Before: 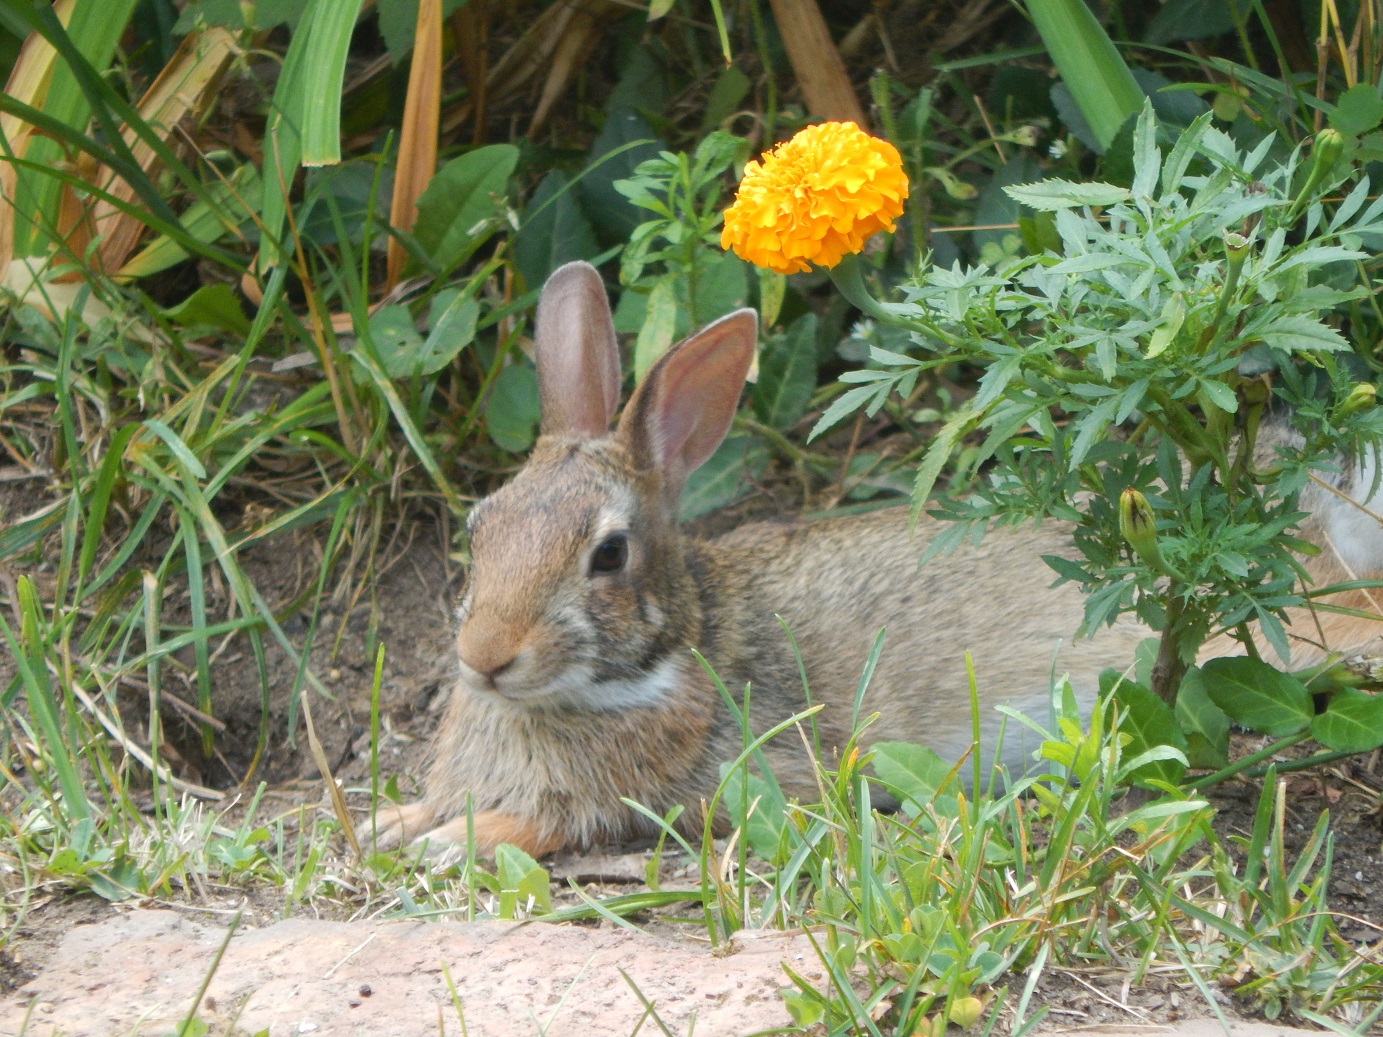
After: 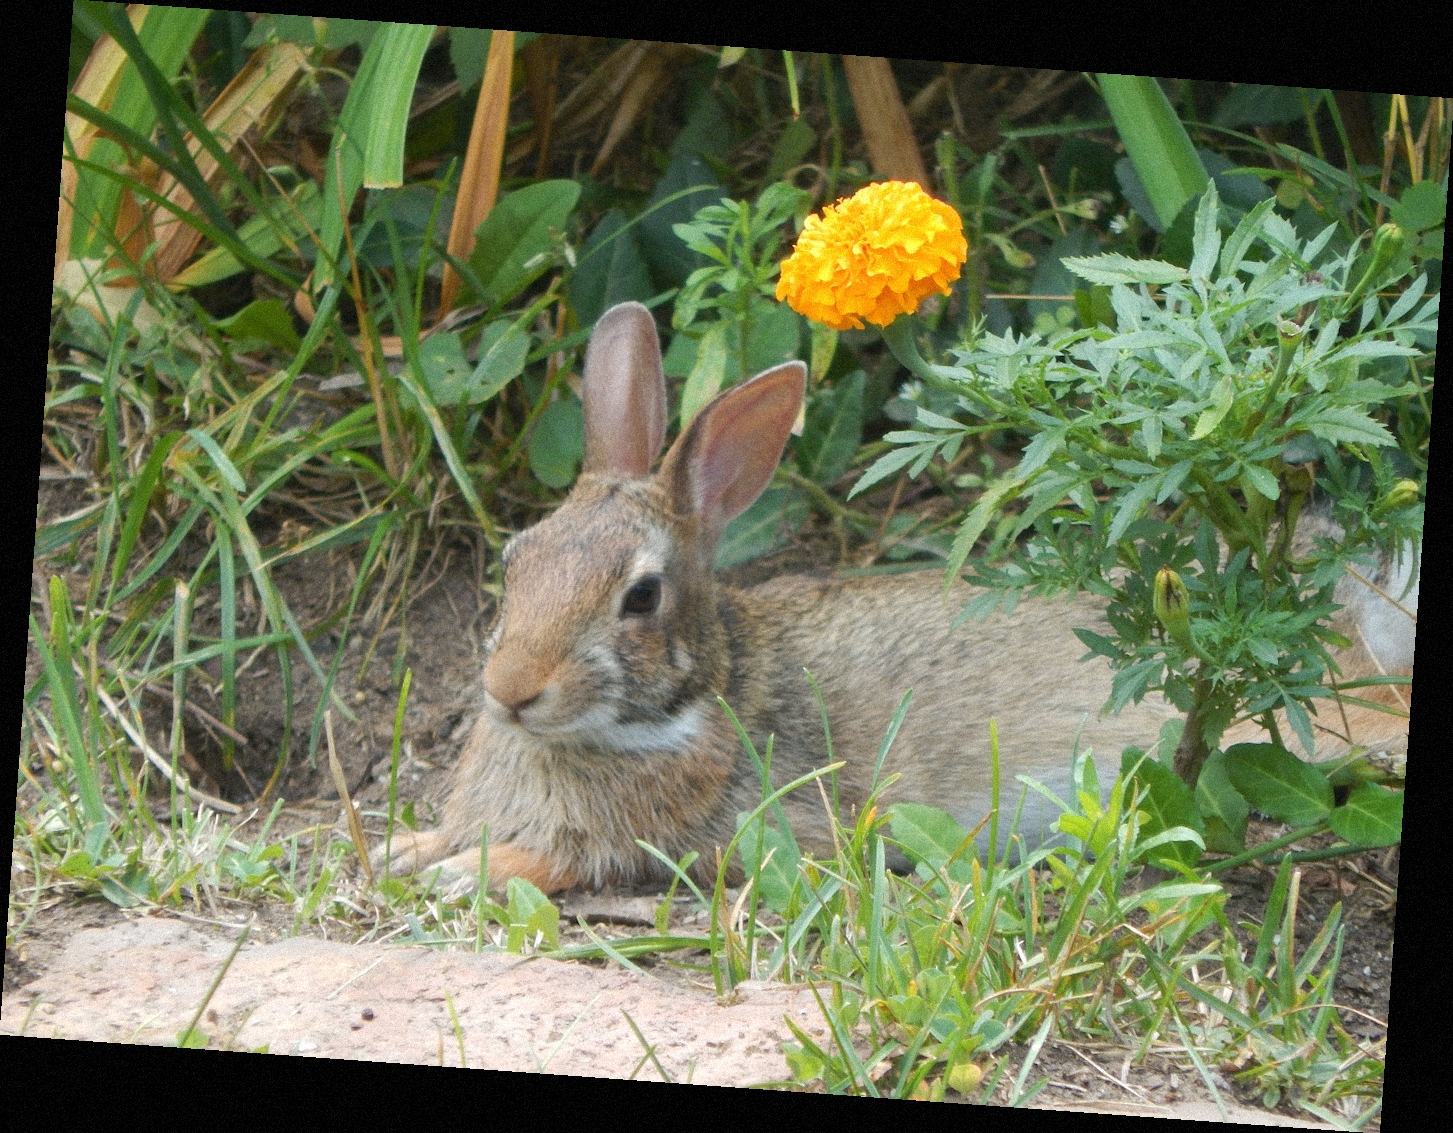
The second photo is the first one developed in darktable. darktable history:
grain: mid-tones bias 0%
rotate and perspective: rotation 4.1°, automatic cropping off
